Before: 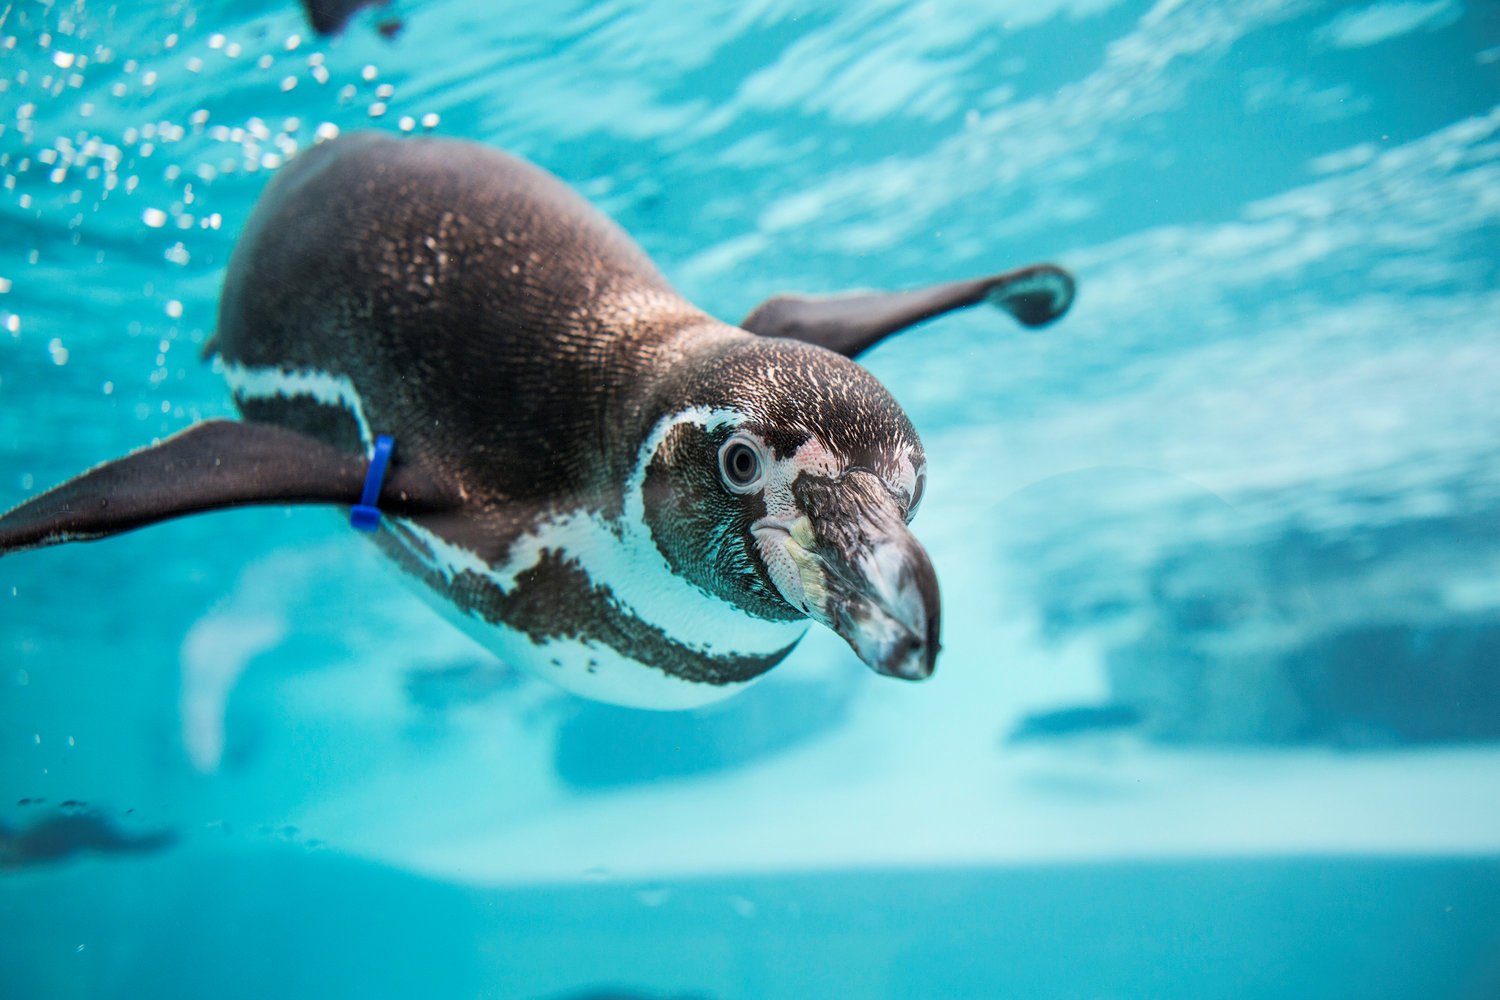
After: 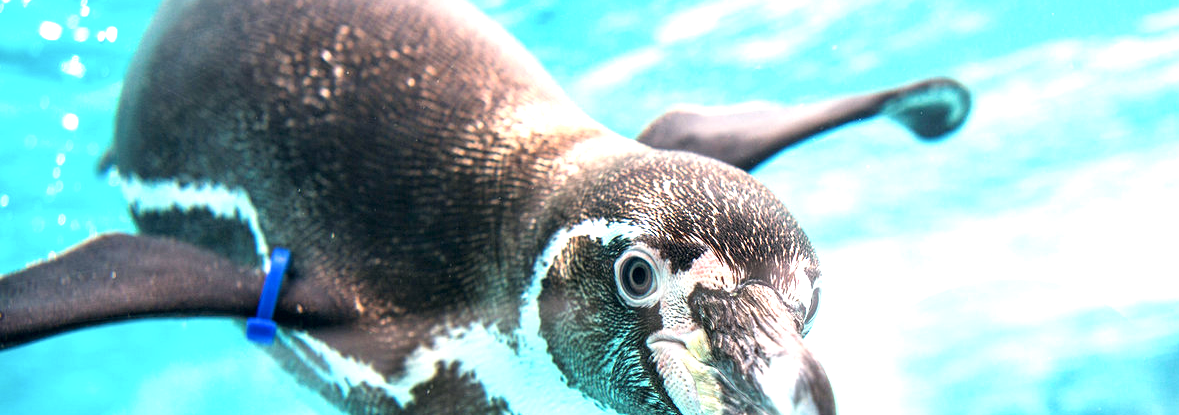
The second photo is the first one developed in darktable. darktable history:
crop: left 6.976%, top 18.729%, right 14.419%, bottom 39.749%
color correction: highlights a* 5.35, highlights b* 5.28, shadows a* -4.05, shadows b* -5.05
exposure: black level correction 0, exposure 1.2 EV, compensate highlight preservation false
